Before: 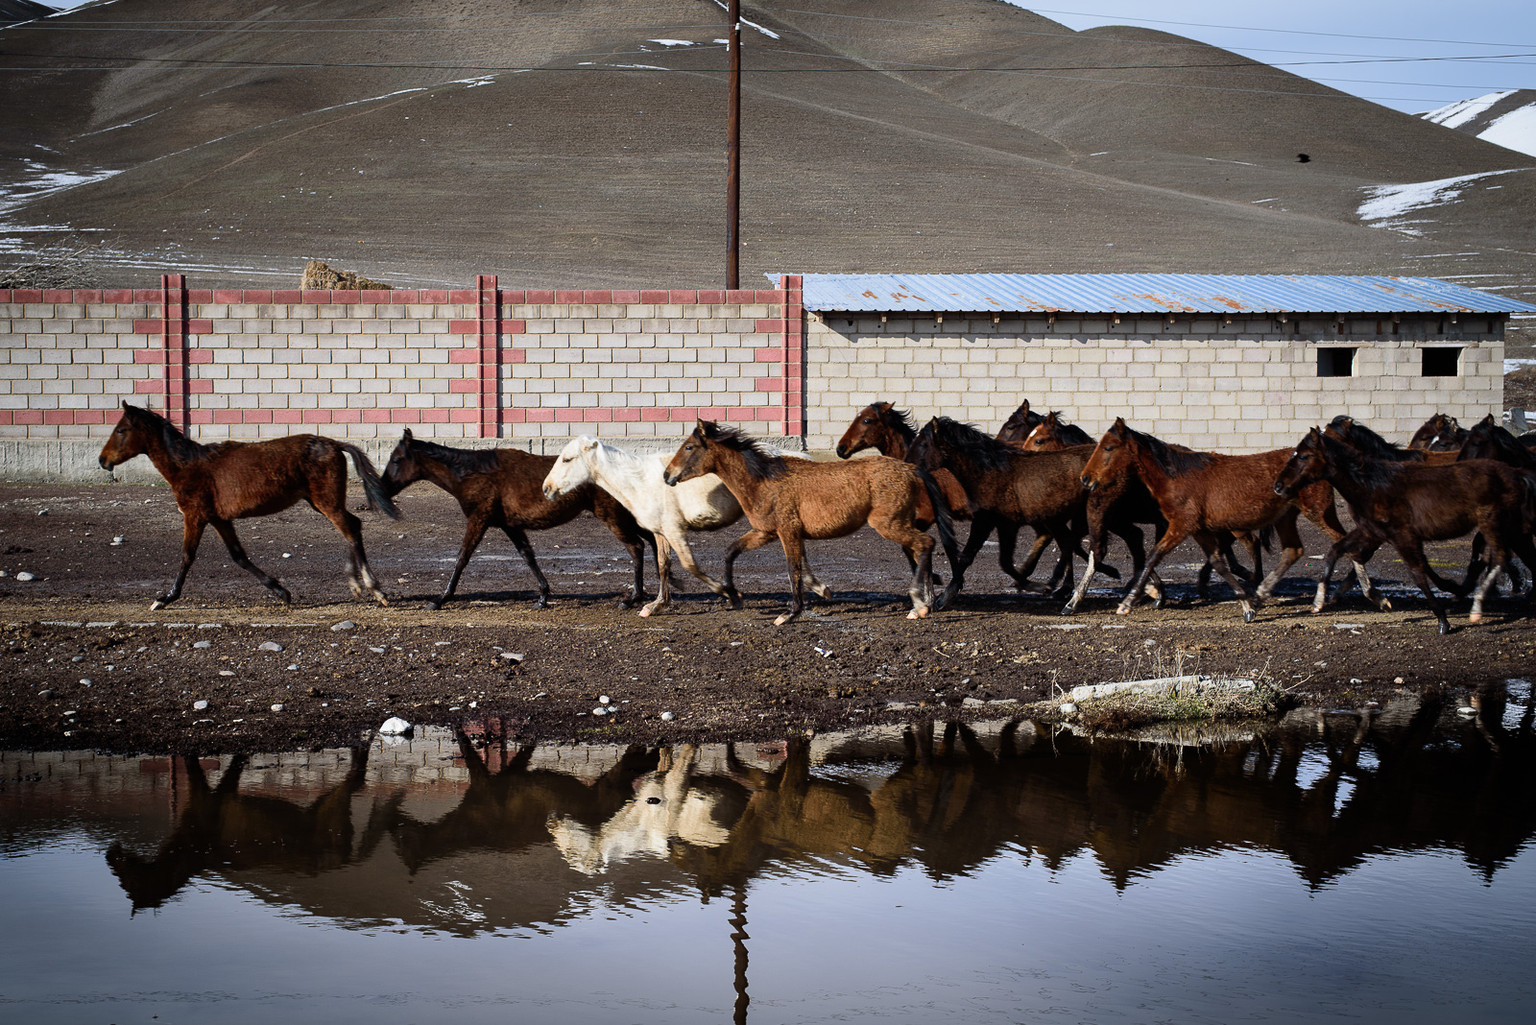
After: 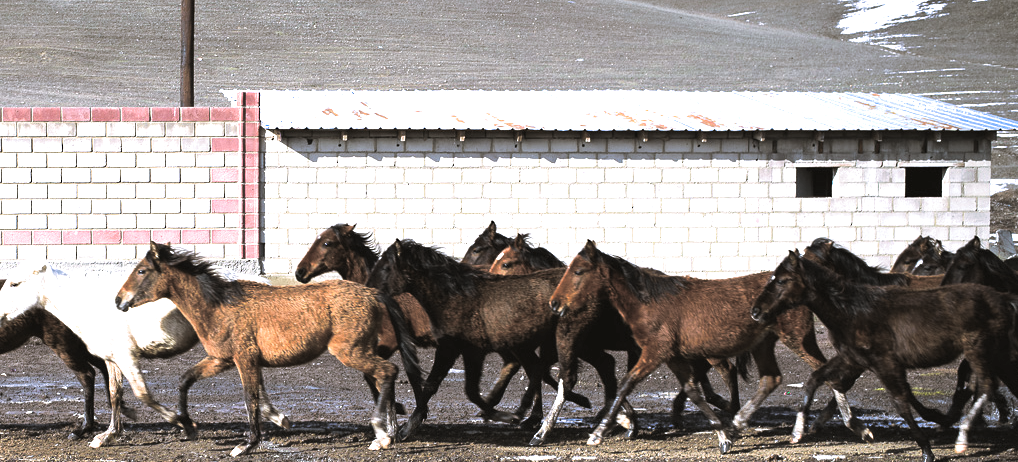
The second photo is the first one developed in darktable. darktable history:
exposure: black level correction -0.002, exposure 1.115 EV, compensate highlight preservation false
sharpen: radius 2.883, amount 0.868, threshold 47.523
crop: left 36.005%, top 18.293%, right 0.31%, bottom 38.444%
white balance: red 0.954, blue 1.079
split-toning: shadows › hue 46.8°, shadows › saturation 0.17, highlights › hue 316.8°, highlights › saturation 0.27, balance -51.82
